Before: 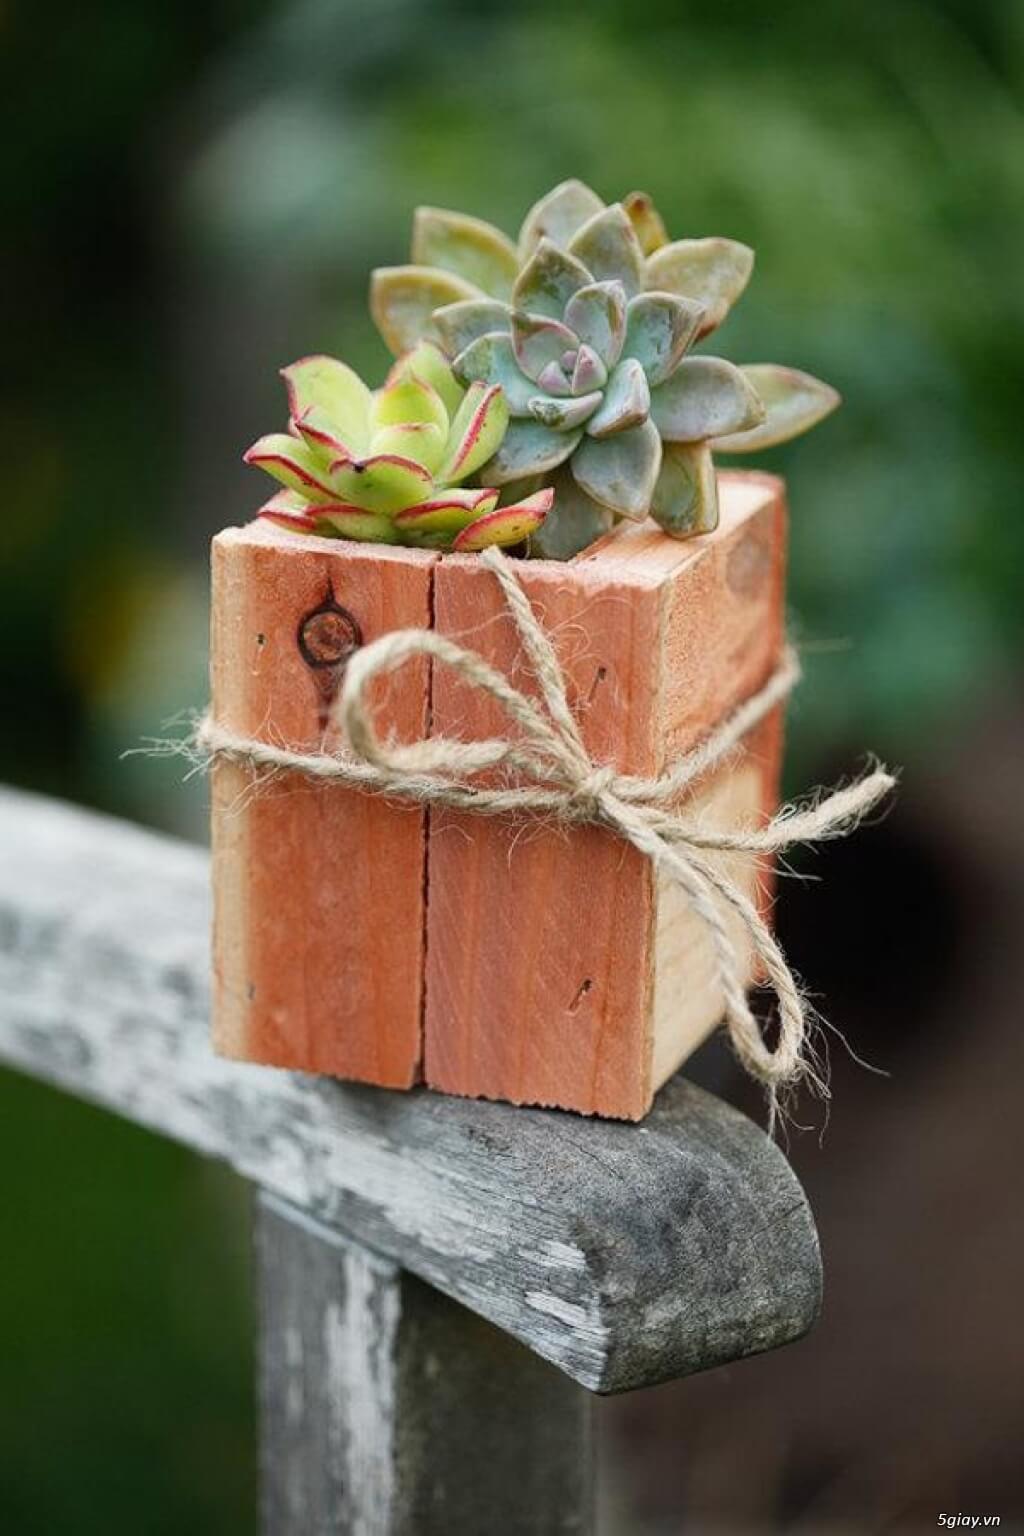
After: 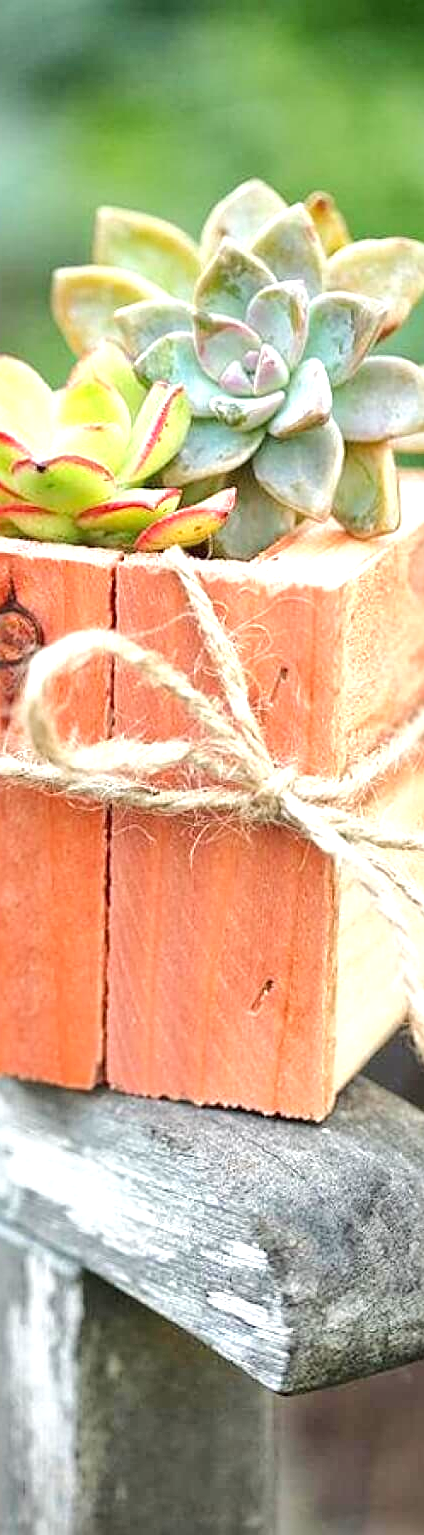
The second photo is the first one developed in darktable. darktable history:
local contrast: mode bilateral grid, contrast 19, coarseness 49, detail 121%, midtone range 0.2
tone equalizer: -8 EV 0.974 EV, -7 EV 0.981 EV, -6 EV 0.976 EV, -5 EV 0.989 EV, -4 EV 1.03 EV, -3 EV 0.739 EV, -2 EV 0.488 EV, -1 EV 0.236 EV, edges refinement/feathering 500, mask exposure compensation -1.57 EV, preserve details no
crop: left 31.131%, right 27.443%
sharpen: on, module defaults
exposure: black level correction 0, exposure 0.704 EV, compensate highlight preservation false
